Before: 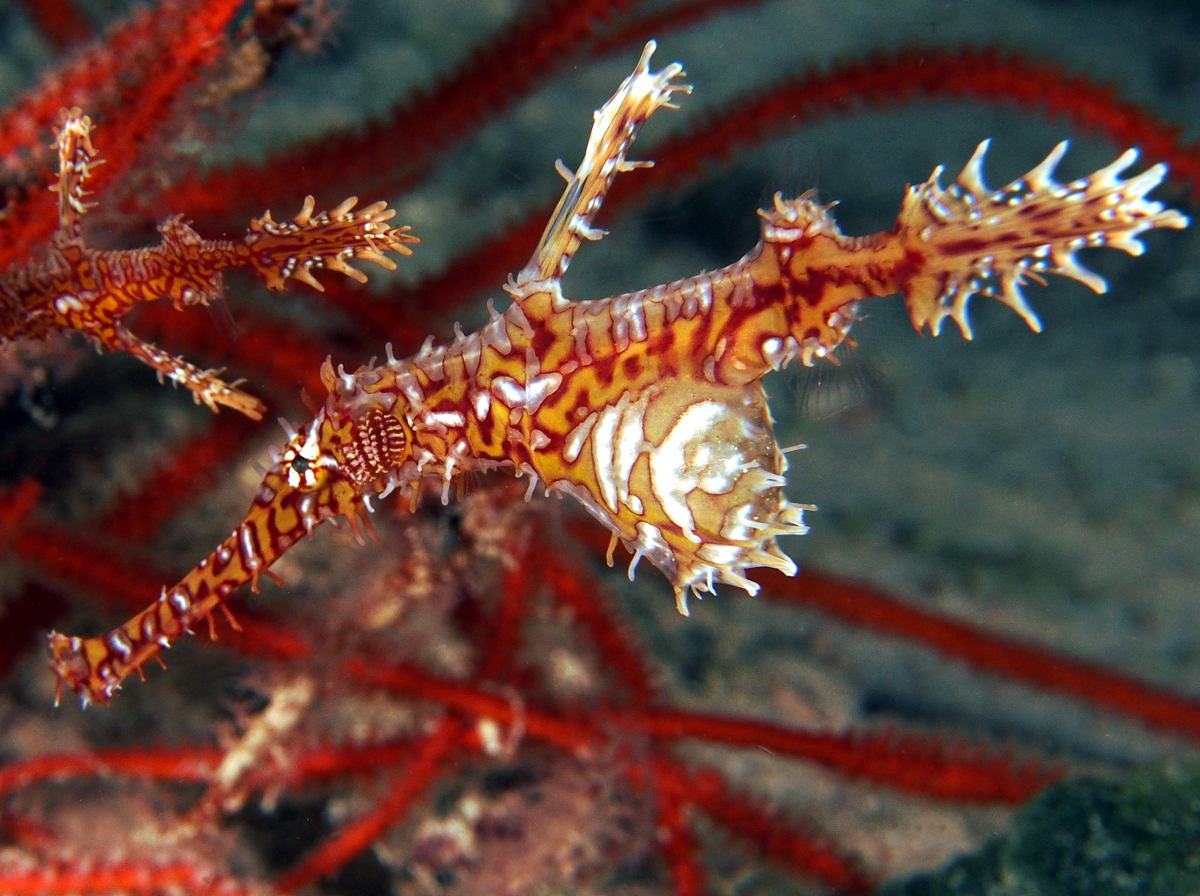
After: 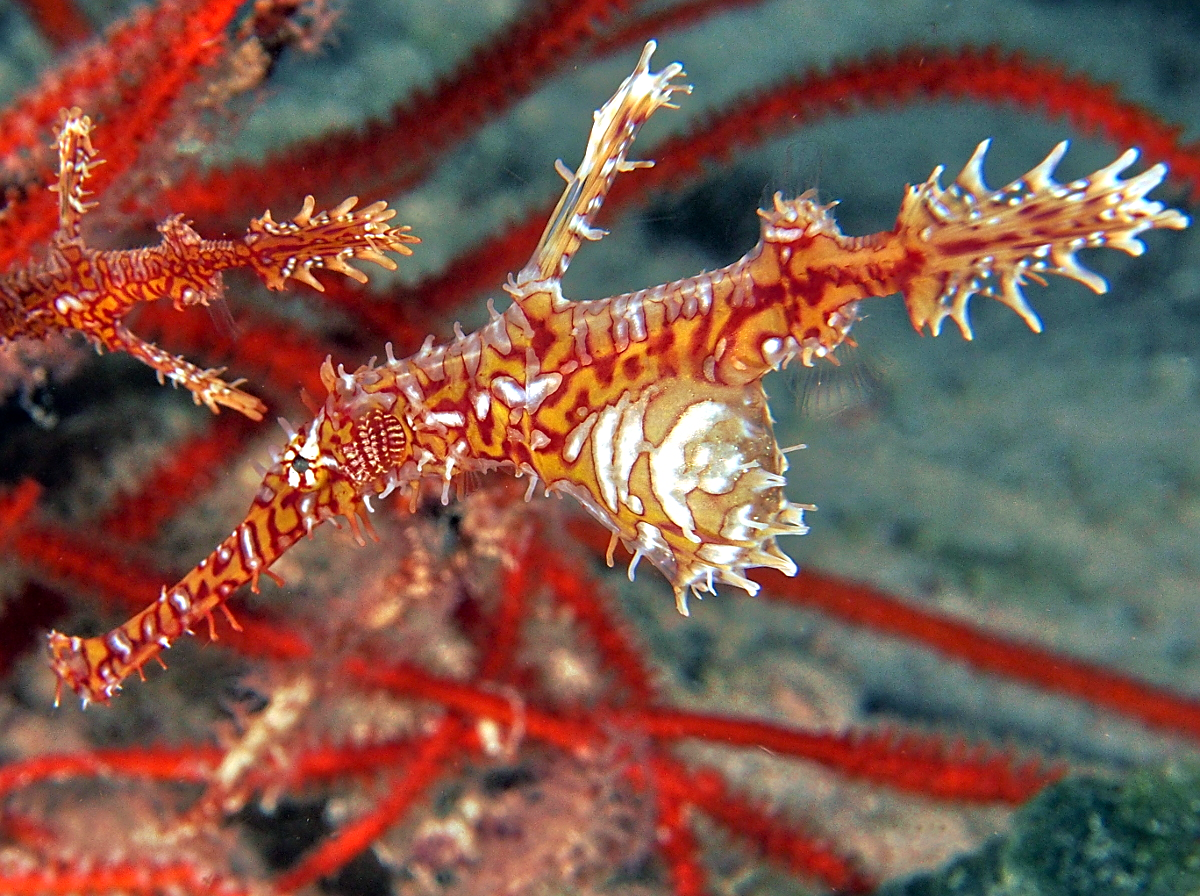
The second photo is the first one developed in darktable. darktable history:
tone equalizer: -7 EV 0.148 EV, -6 EV 0.594 EV, -5 EV 1.12 EV, -4 EV 1.31 EV, -3 EV 1.18 EV, -2 EV 0.6 EV, -1 EV 0.164 EV
sharpen: on, module defaults
